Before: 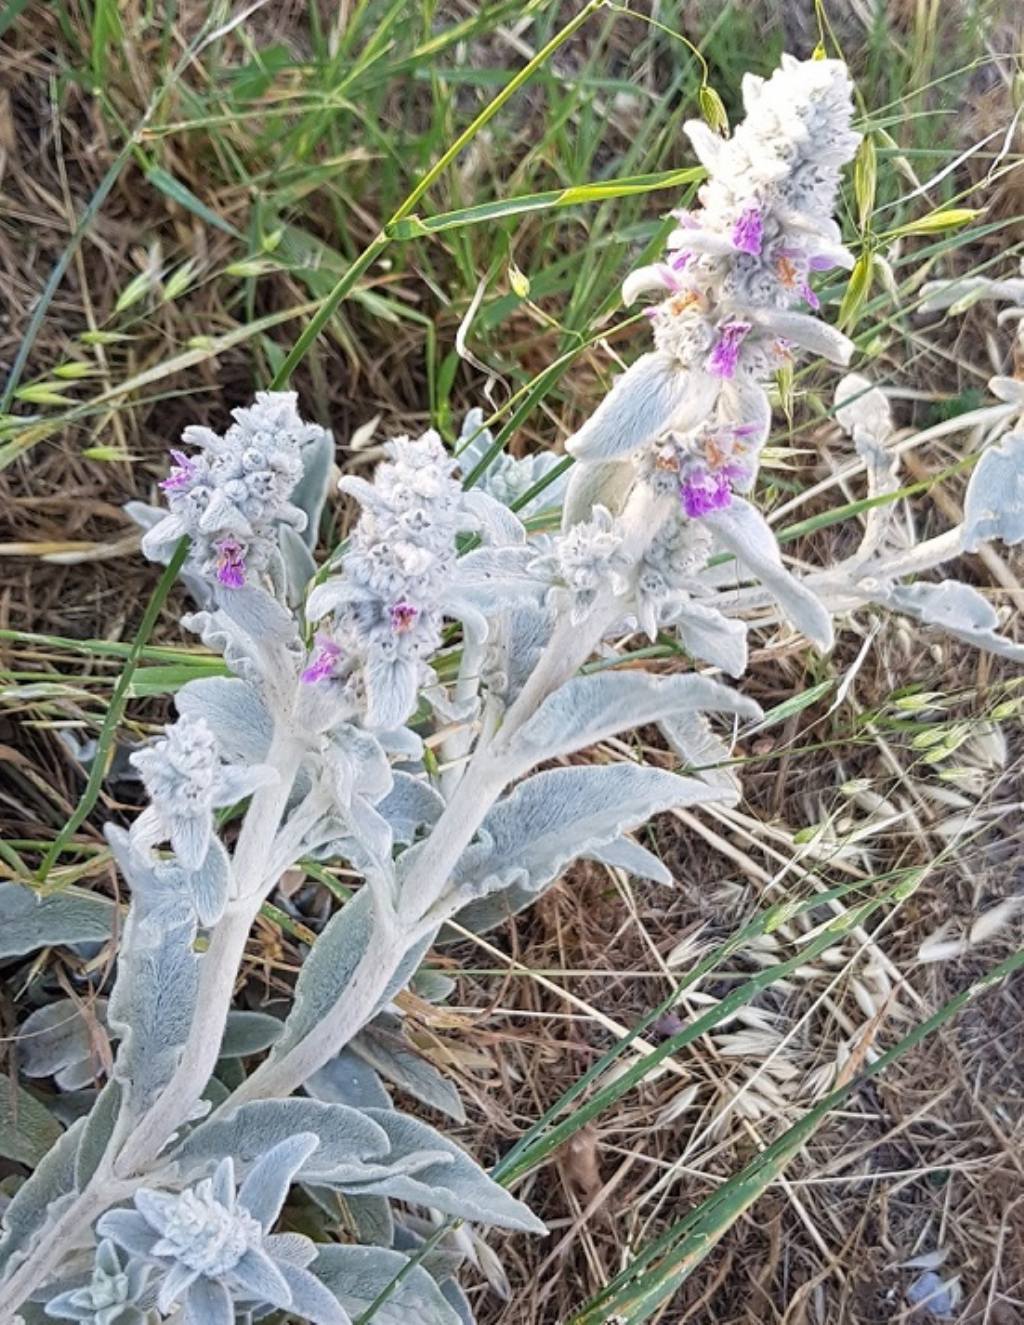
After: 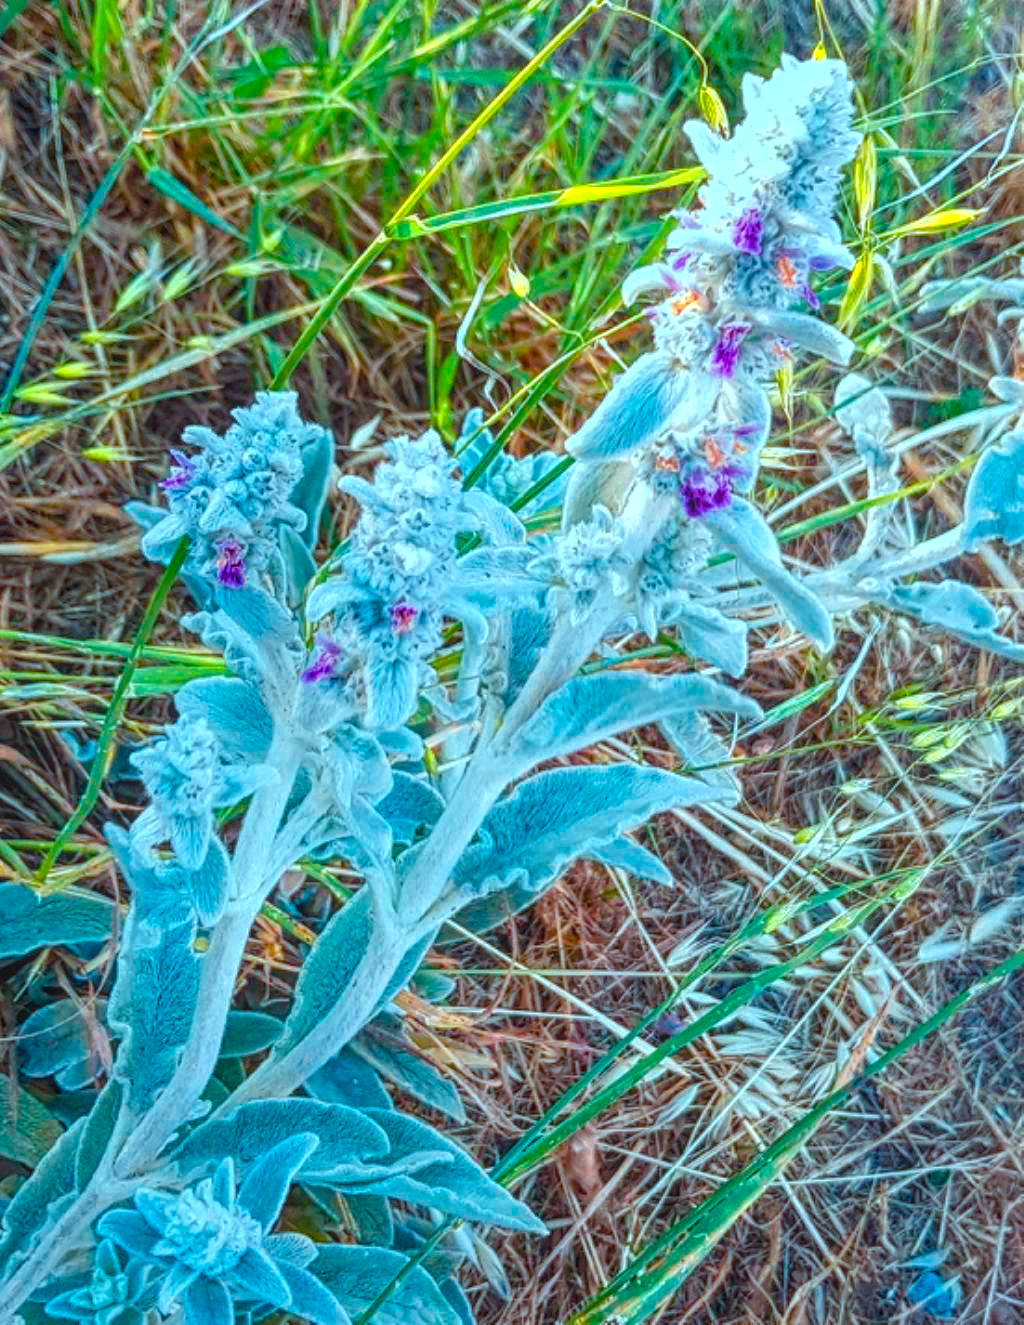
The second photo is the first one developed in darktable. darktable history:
exposure: black level correction 0, exposure -0.702 EV, compensate exposure bias true, compensate highlight preservation false
local contrast: highlights 66%, shadows 34%, detail 166%, midtone range 0.2
color balance rgb: global offset › luminance 0.267%, perceptual saturation grading › global saturation 45.172%, perceptual saturation grading › highlights -50.441%, perceptual saturation grading › shadows 31.172%, global vibrance 24.968%, contrast 9.951%
color calibration: output R [1.422, -0.35, -0.252, 0], output G [-0.238, 1.259, -0.084, 0], output B [-0.081, -0.196, 1.58, 0], output brightness [0.49, 0.671, -0.57, 0], gray › normalize channels true, illuminant same as pipeline (D50), adaptation XYZ, x 0.346, y 0.358, temperature 5007.95 K, gamut compression 0.006
